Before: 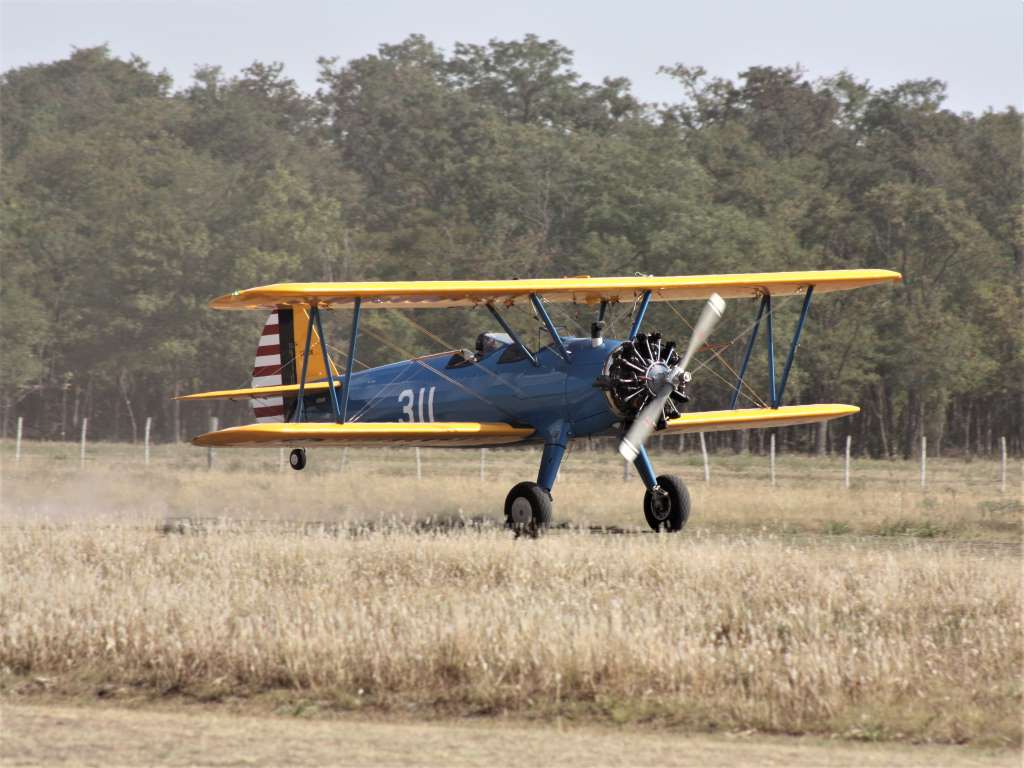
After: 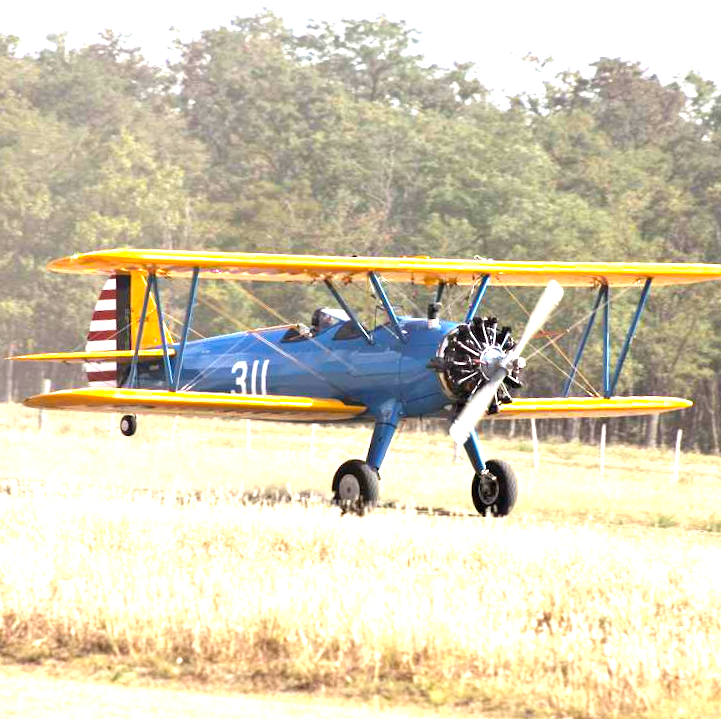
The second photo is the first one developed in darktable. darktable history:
exposure: black level correction 0, exposure 1.635 EV, compensate exposure bias true, compensate highlight preservation false
color balance rgb: perceptual saturation grading › global saturation 19.412%, global vibrance 20%
shadows and highlights: radius 335.9, shadows 64.08, highlights 4.16, compress 87.78%, soften with gaussian
crop and rotate: angle -2.88°, left 14.047%, top 0.044%, right 10.859%, bottom 0.089%
